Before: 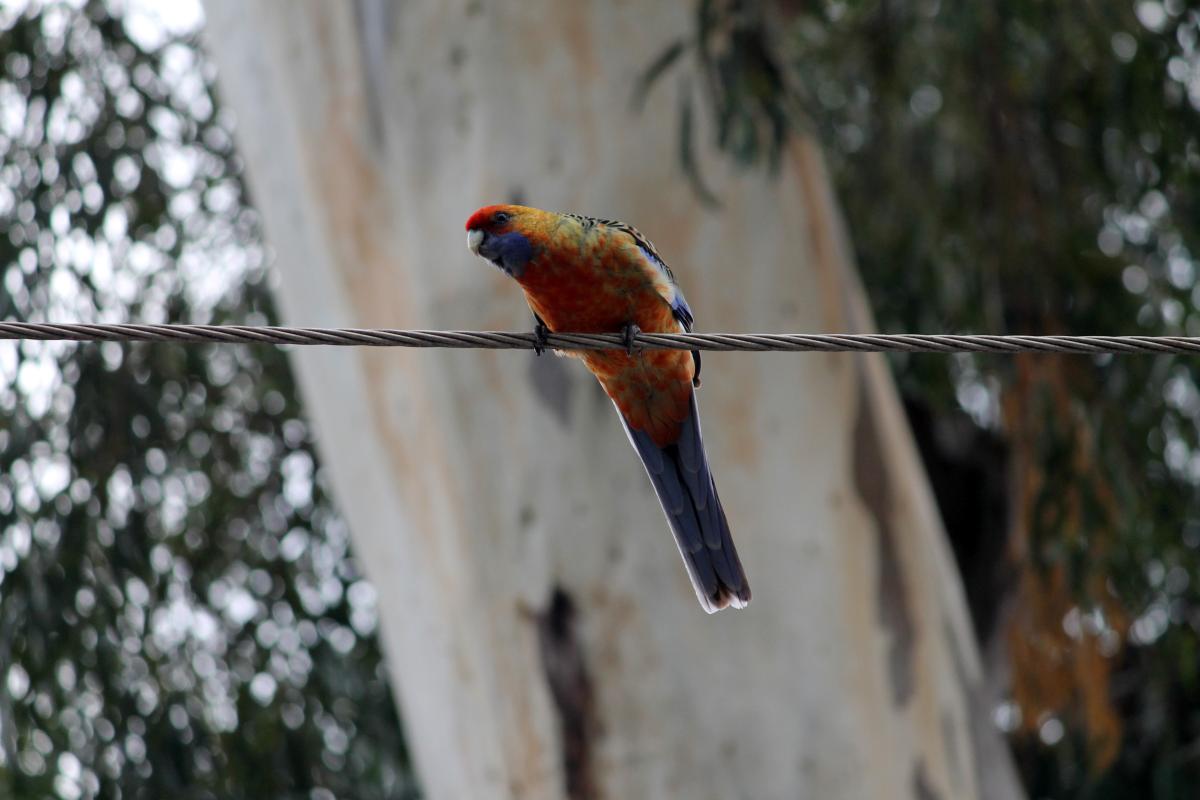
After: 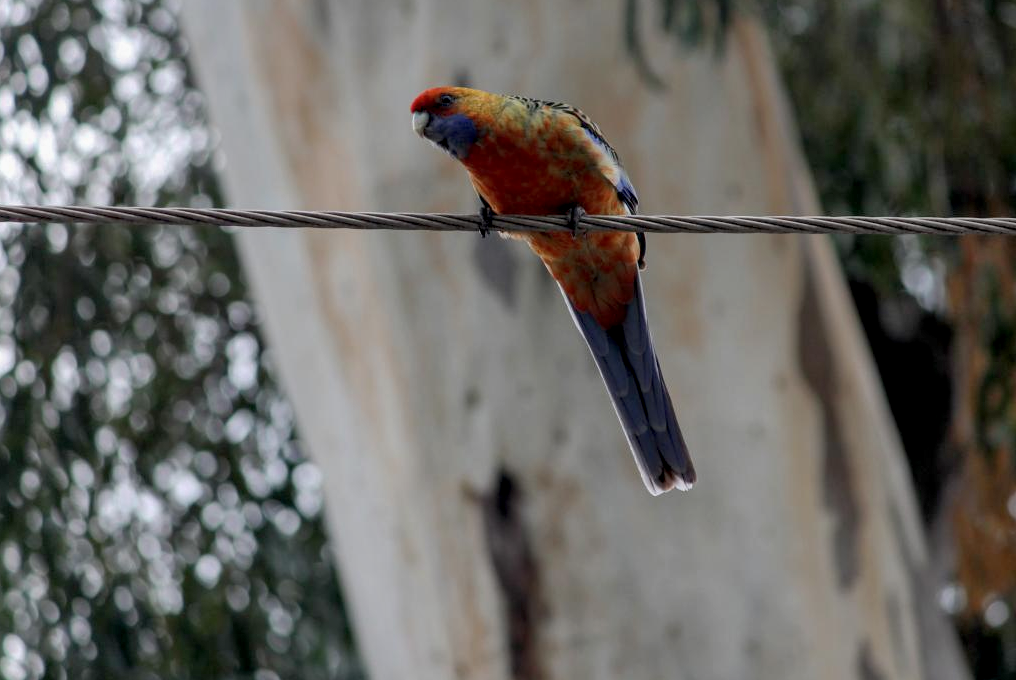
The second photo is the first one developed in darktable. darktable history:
crop and rotate: left 4.587%, top 14.943%, right 10.703%
exposure: black level correction 0.002, exposure -0.1 EV, compensate exposure bias true, compensate highlight preservation false
local contrast: on, module defaults
shadows and highlights: on, module defaults
contrast brightness saturation: saturation -0.067
